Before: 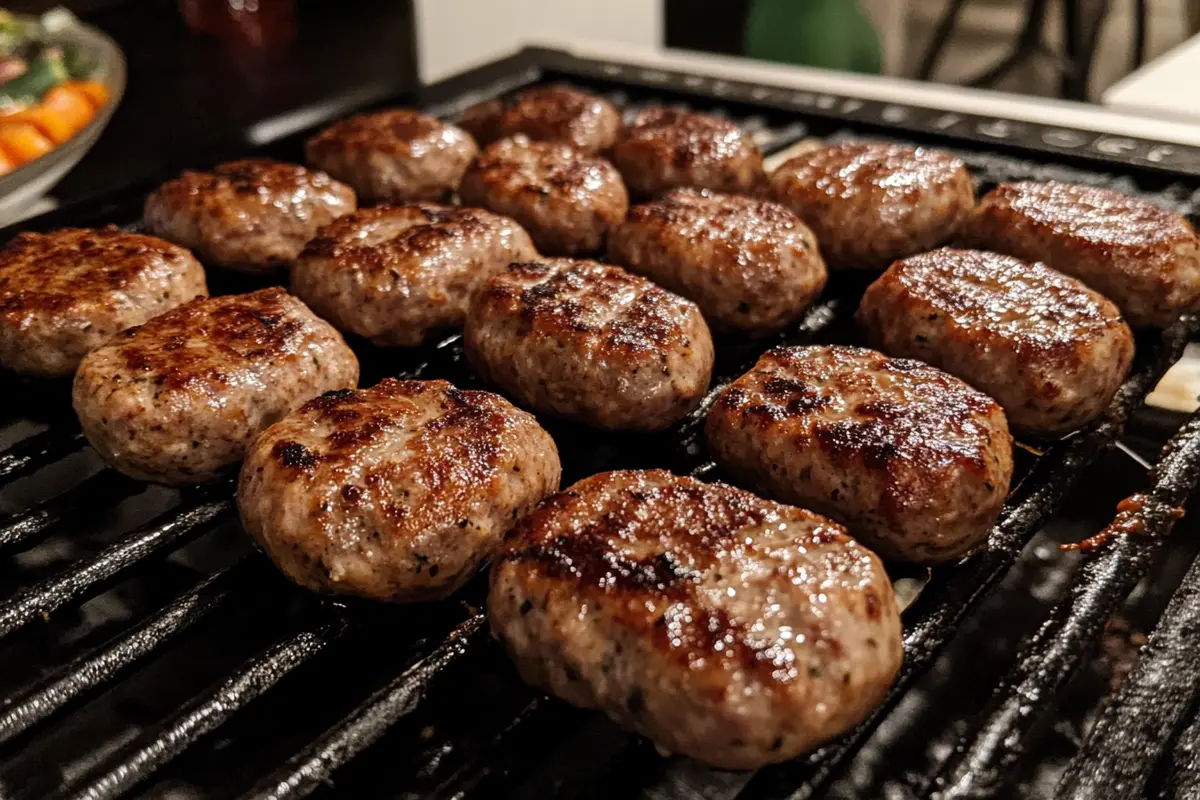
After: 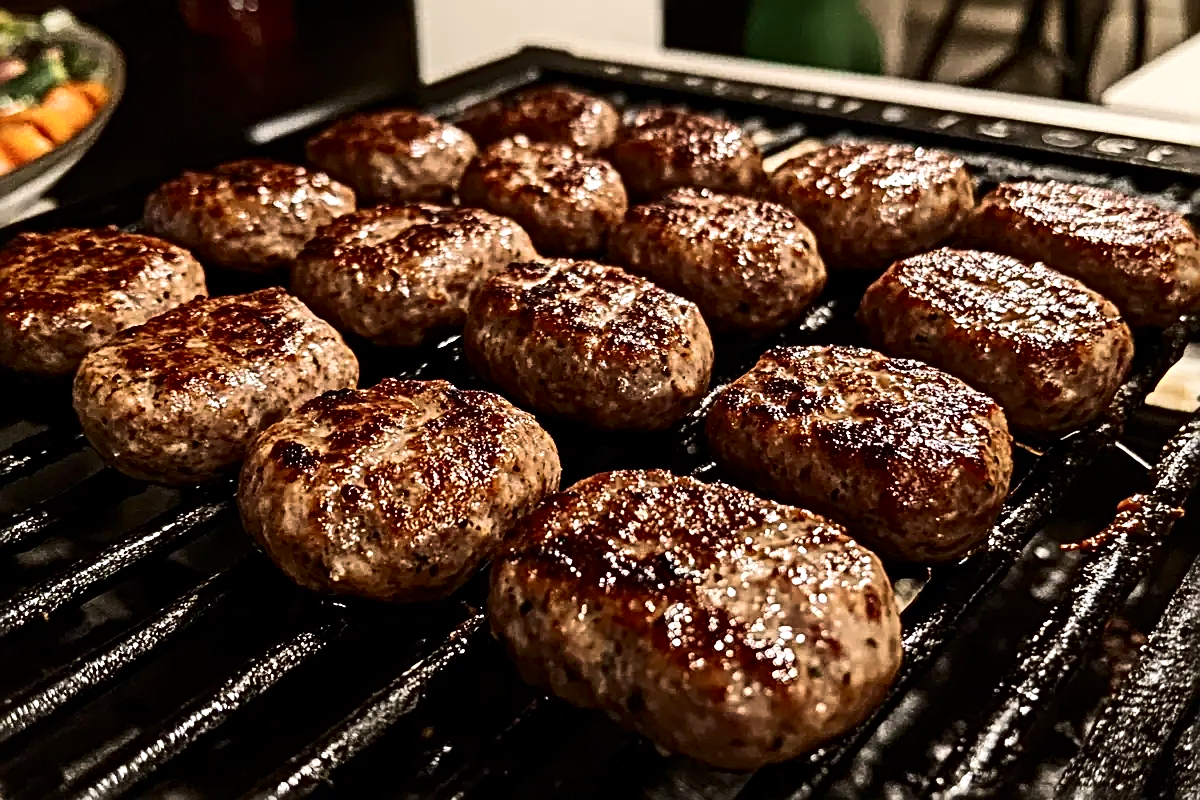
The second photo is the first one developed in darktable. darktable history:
contrast brightness saturation: contrast 0.278
velvia: on, module defaults
sharpen: radius 3.743, amount 0.936
